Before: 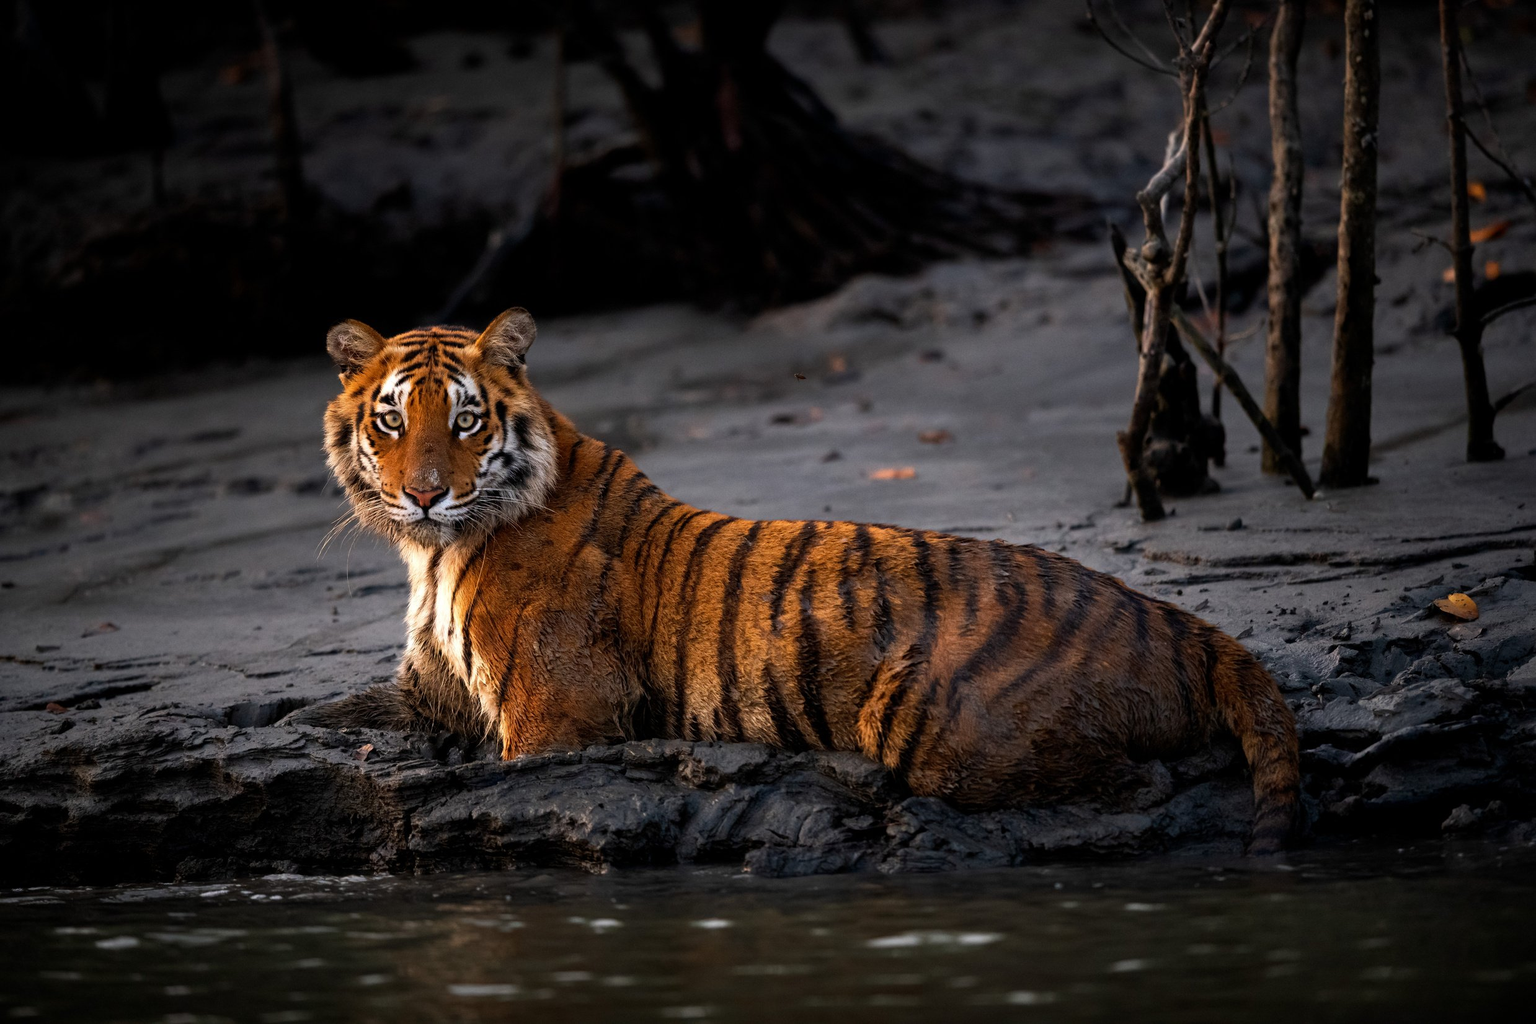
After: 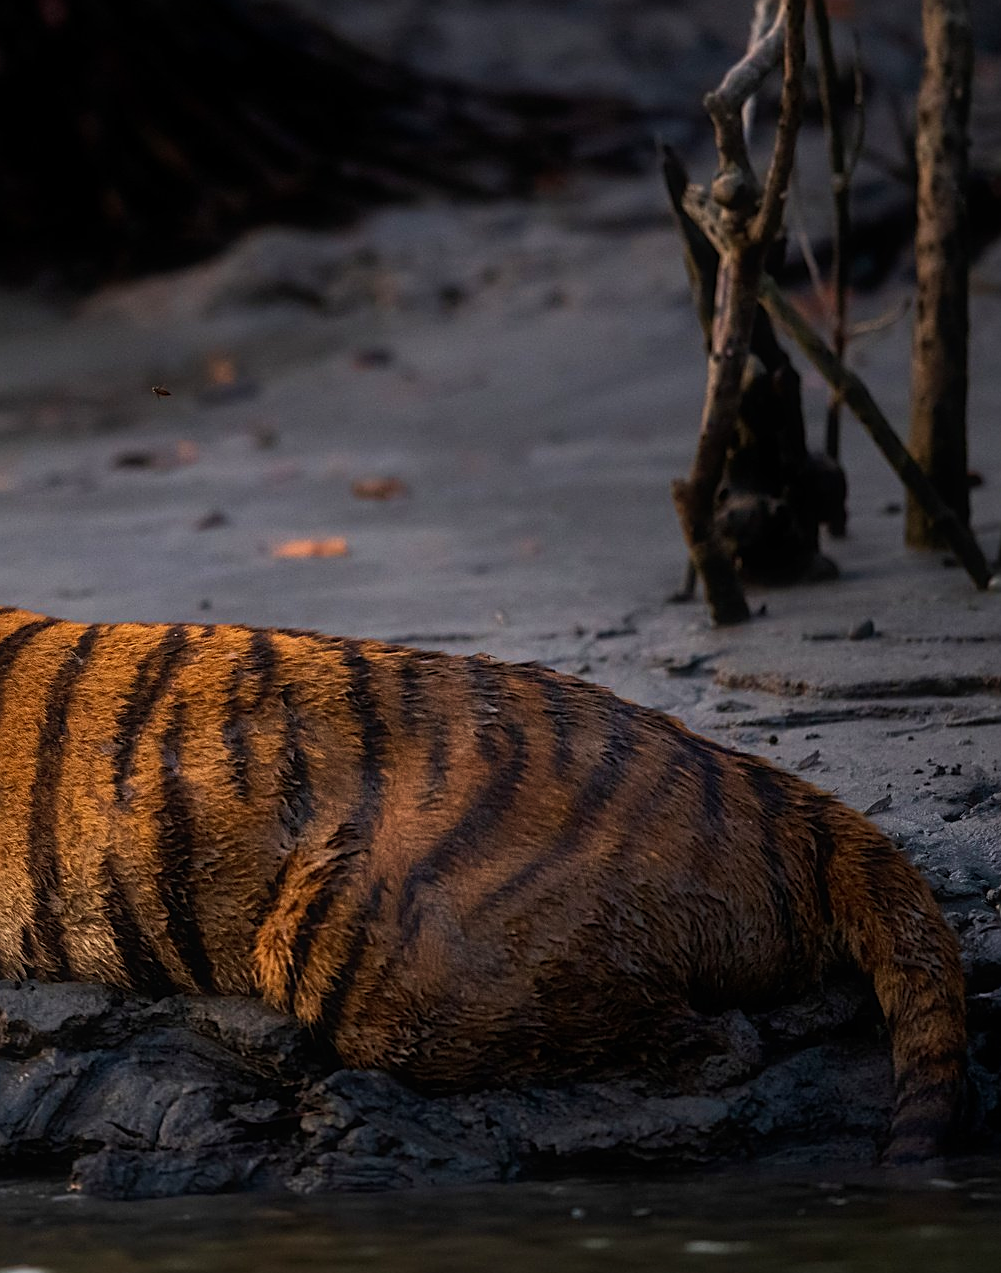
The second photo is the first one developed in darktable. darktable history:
levels: levels [0, 0.51, 1]
contrast equalizer: octaves 7, y [[0.5, 0.488, 0.462, 0.461, 0.491, 0.5], [0.5 ×6], [0.5 ×6], [0 ×6], [0 ×6]]
velvia: on, module defaults
crop: left 45.599%, top 13.101%, right 13.981%, bottom 9.814%
sharpen: on, module defaults
